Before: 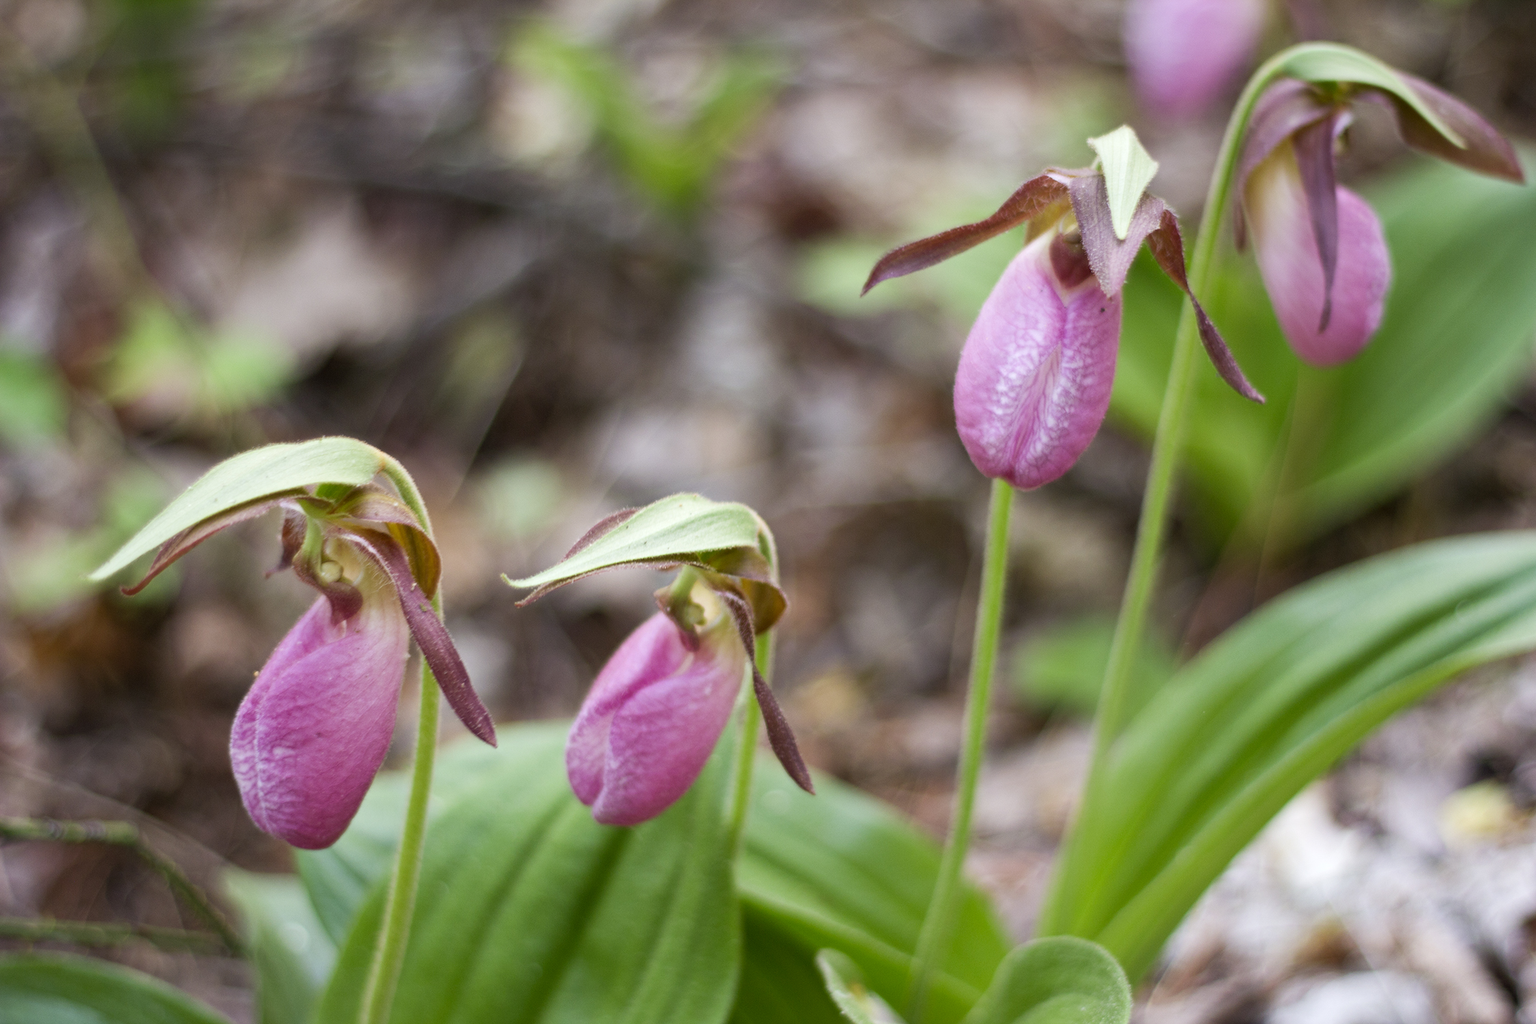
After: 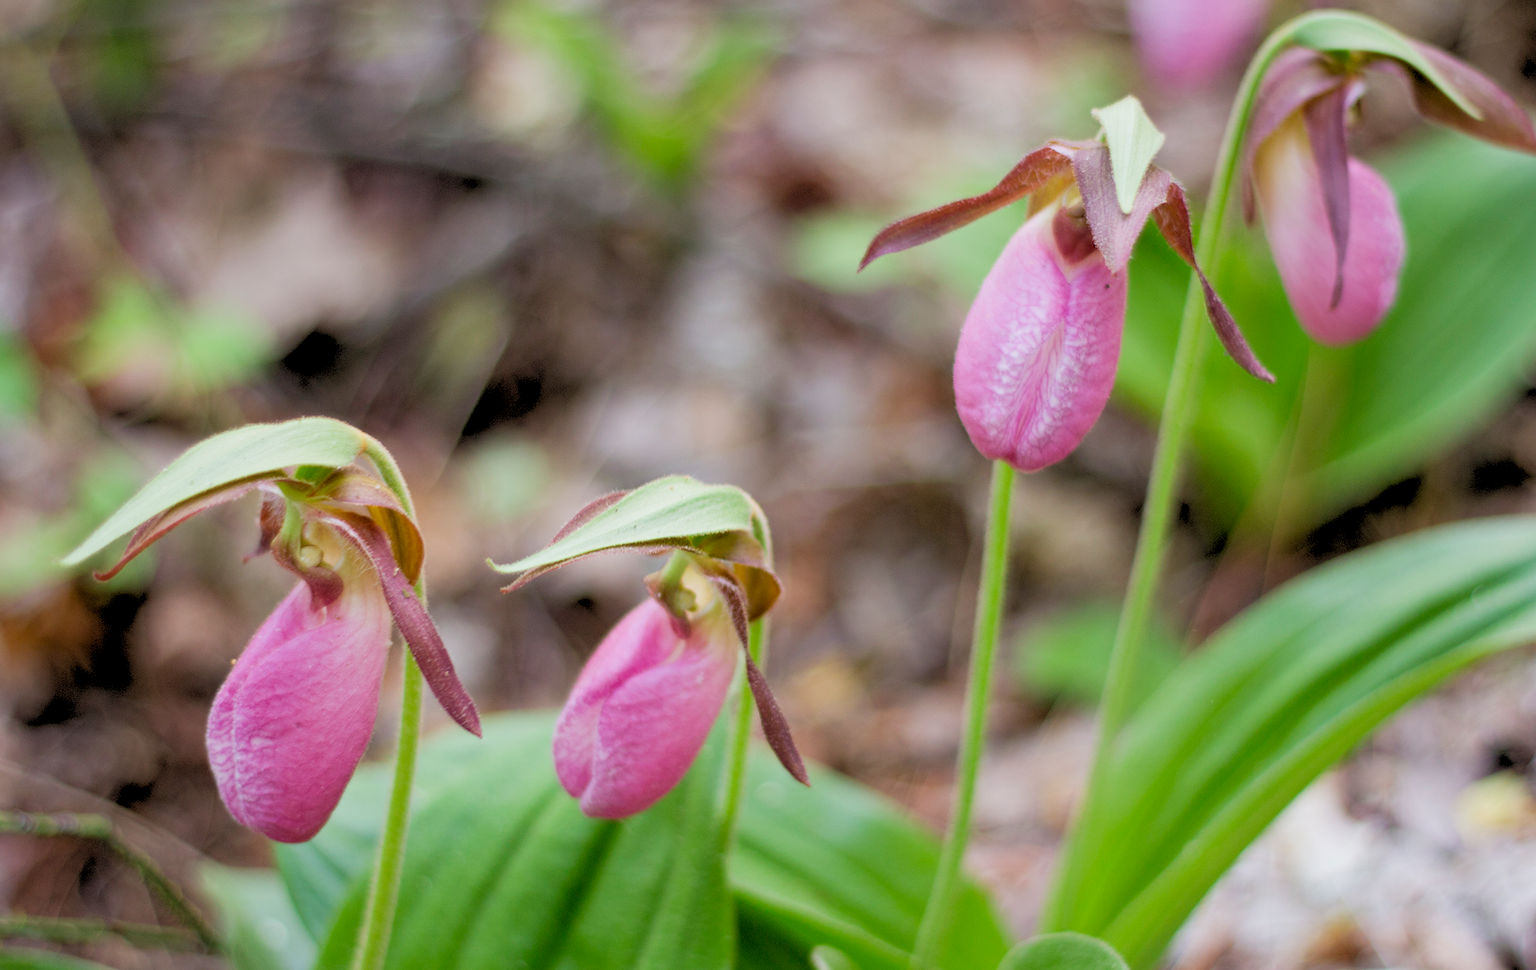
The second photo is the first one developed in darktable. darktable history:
rgb levels: preserve colors sum RGB, levels [[0.038, 0.433, 0.934], [0, 0.5, 1], [0, 0.5, 1]]
crop: left 1.964%, top 3.251%, right 1.122%, bottom 4.933%
